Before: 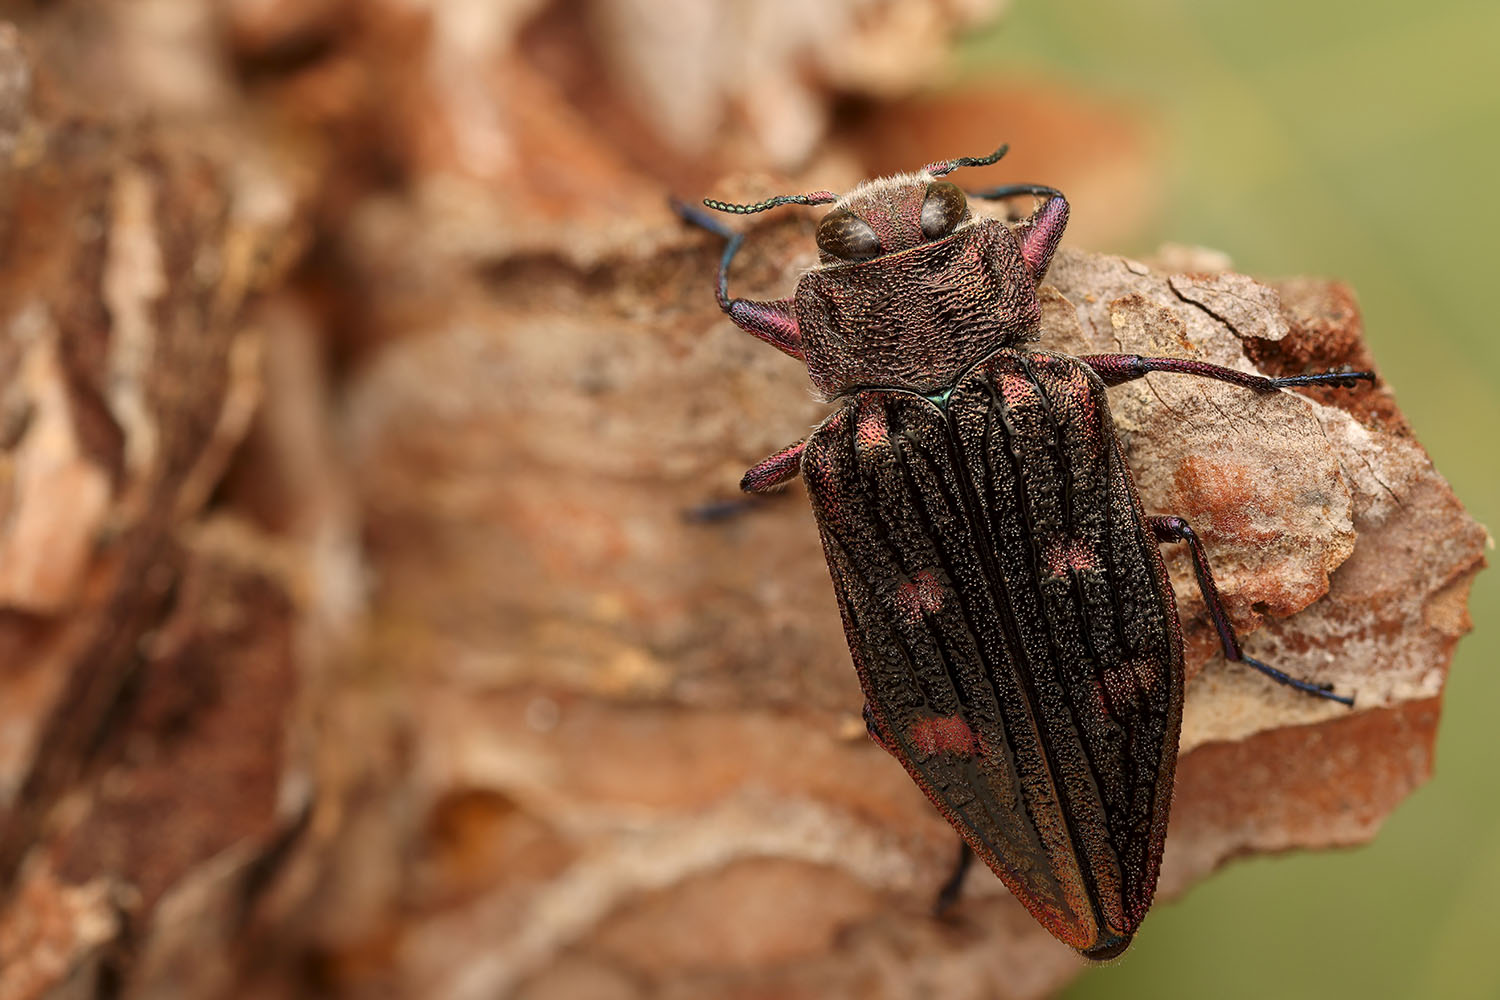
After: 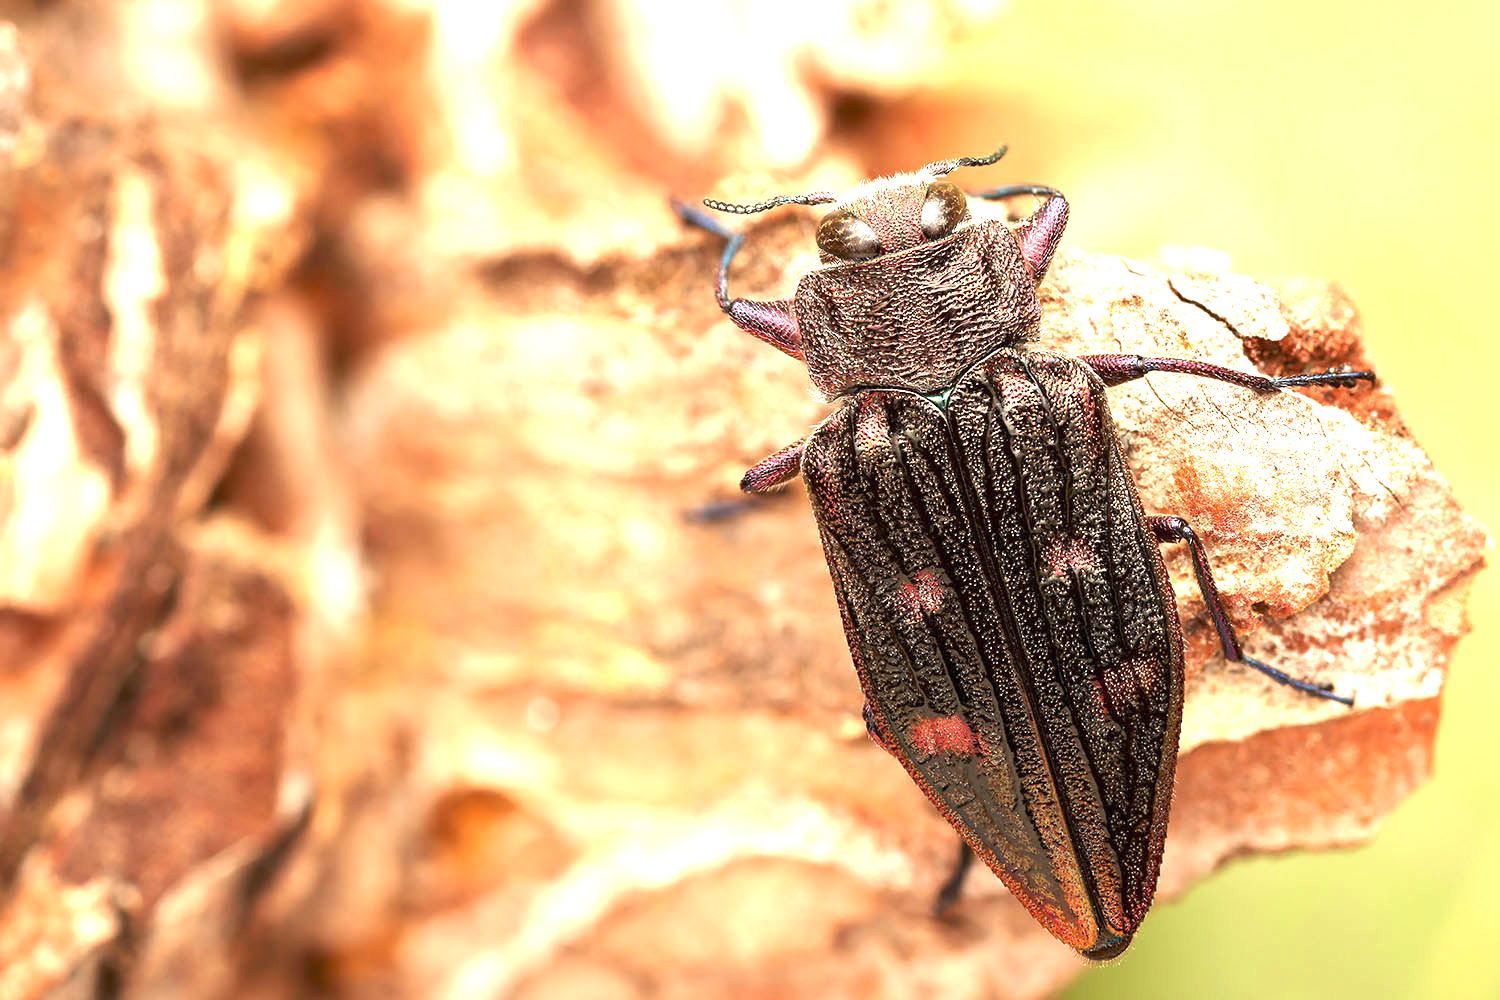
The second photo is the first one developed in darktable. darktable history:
exposure: black level correction 0, exposure 1.889 EV, compensate highlight preservation false
tone equalizer: on, module defaults
